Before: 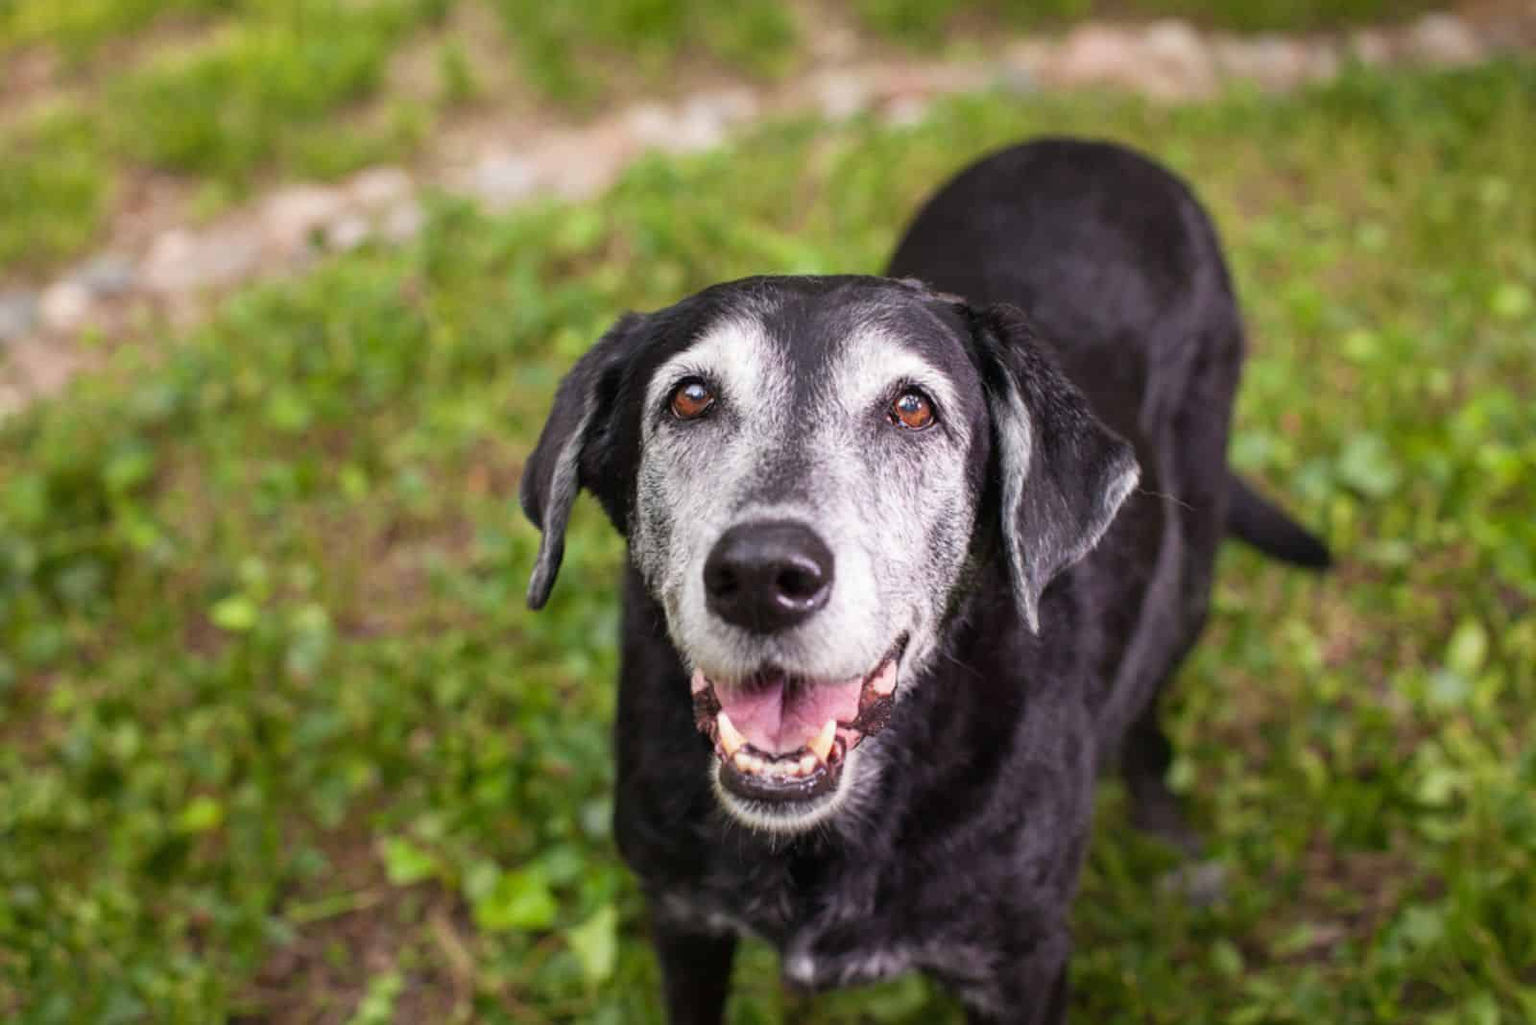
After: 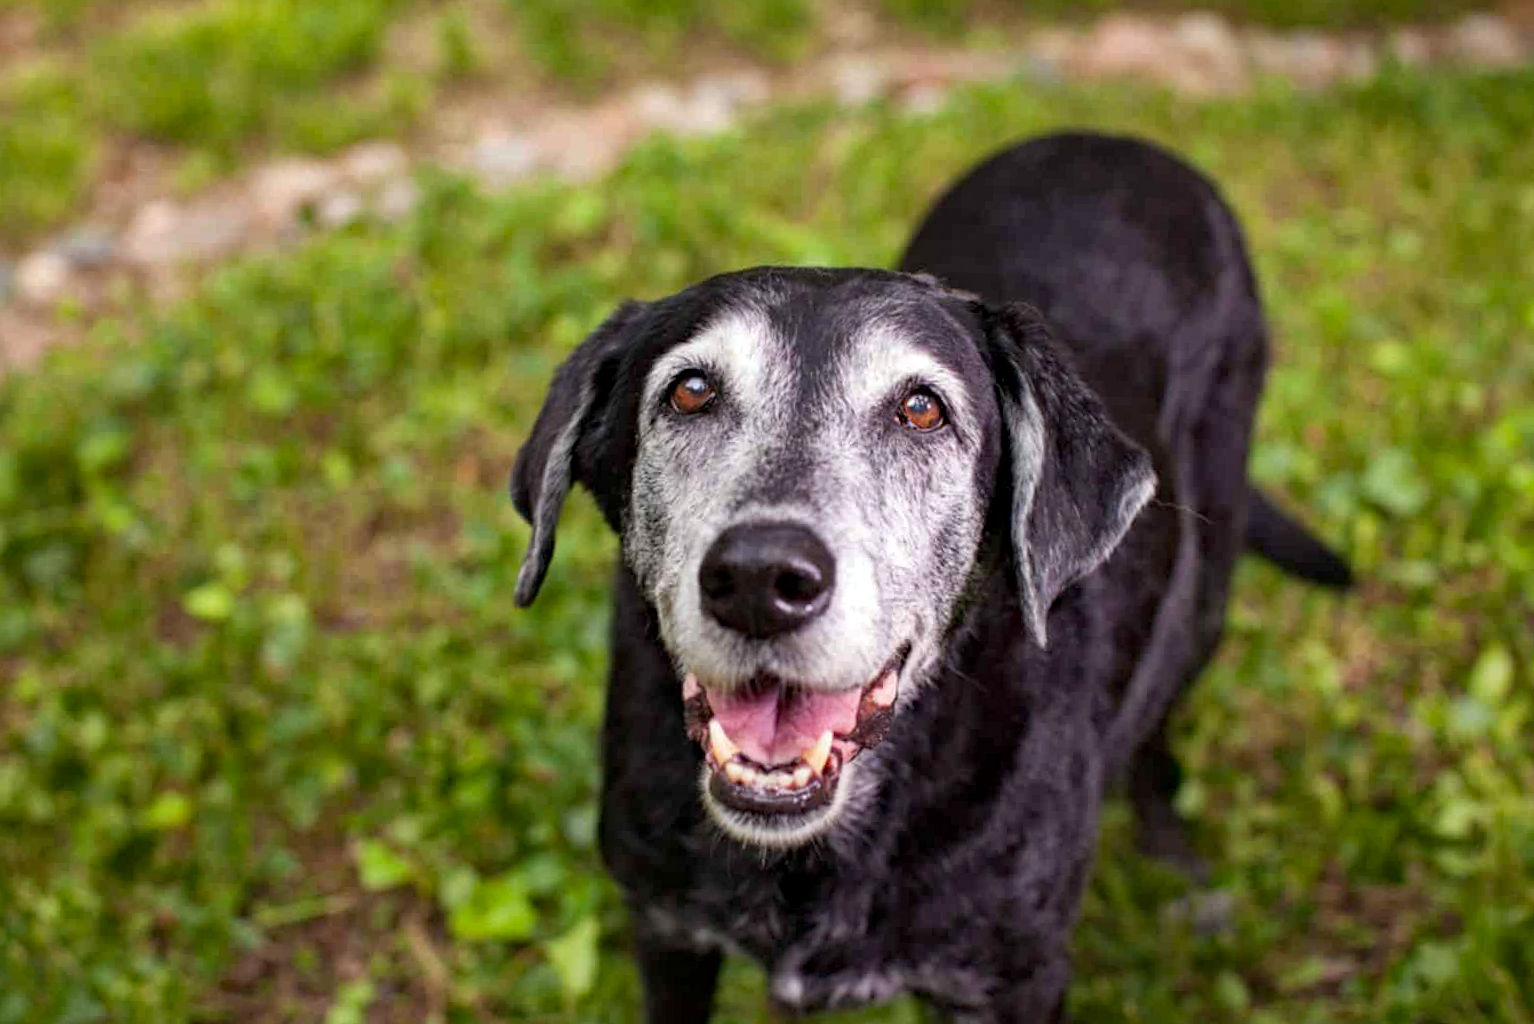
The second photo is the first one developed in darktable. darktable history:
crop and rotate: angle -1.65°
local contrast: mode bilateral grid, contrast 21, coarseness 49, detail 119%, midtone range 0.2
haze removal: strength 0.304, distance 0.249, compatibility mode true, adaptive false
